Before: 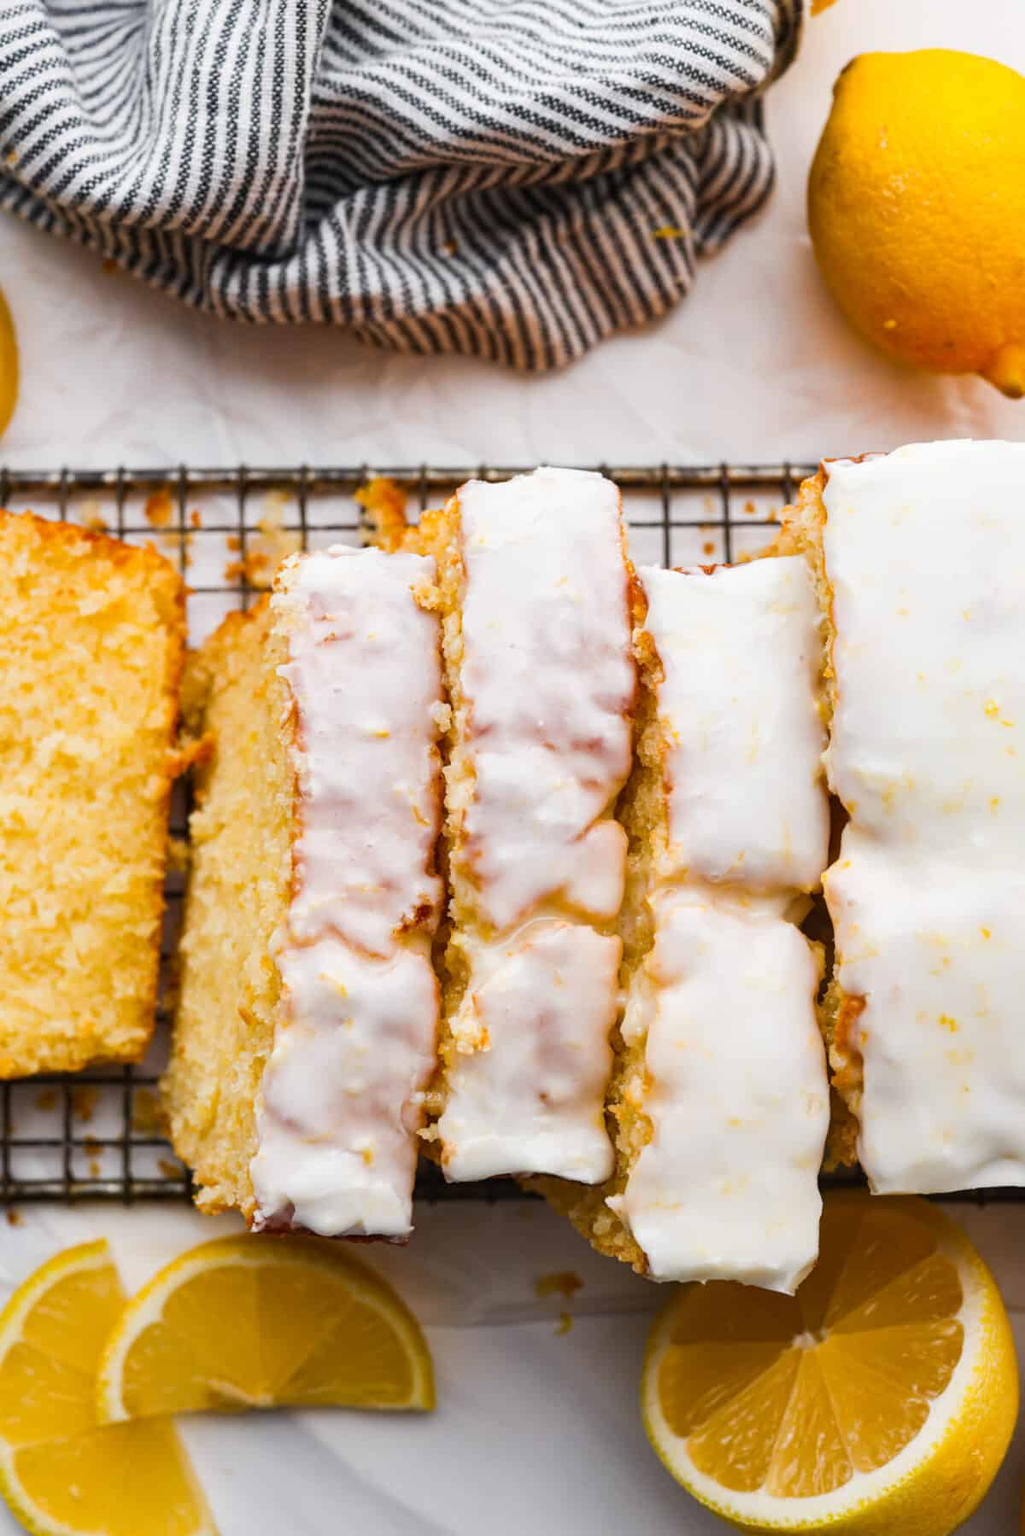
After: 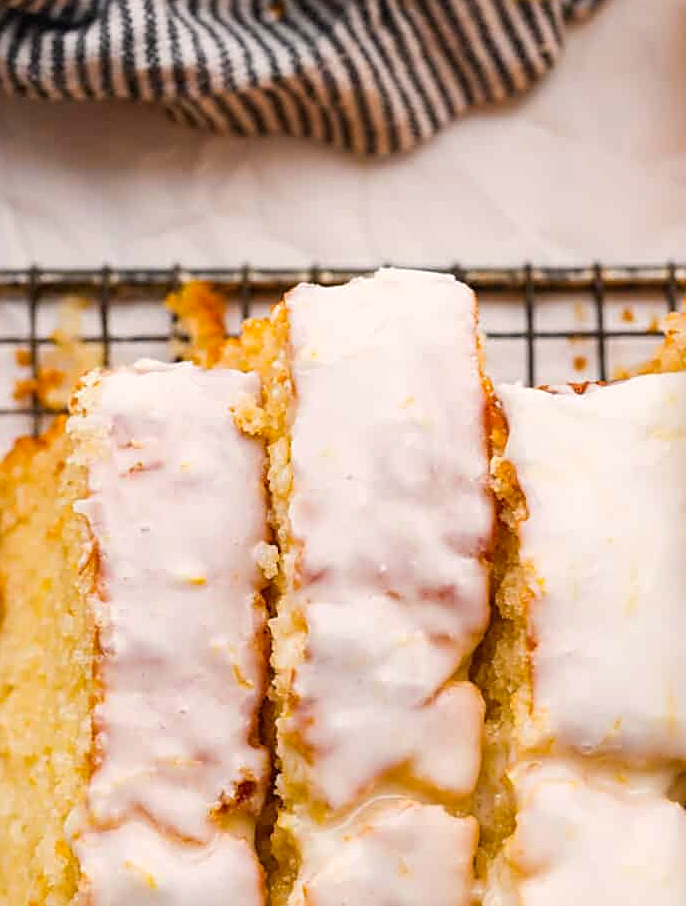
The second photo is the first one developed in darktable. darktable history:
sharpen: on, module defaults
color correction: highlights a* 3.89, highlights b* 5.14
crop: left 20.871%, top 15.536%, right 21.94%, bottom 34.057%
exposure: compensate highlight preservation false
